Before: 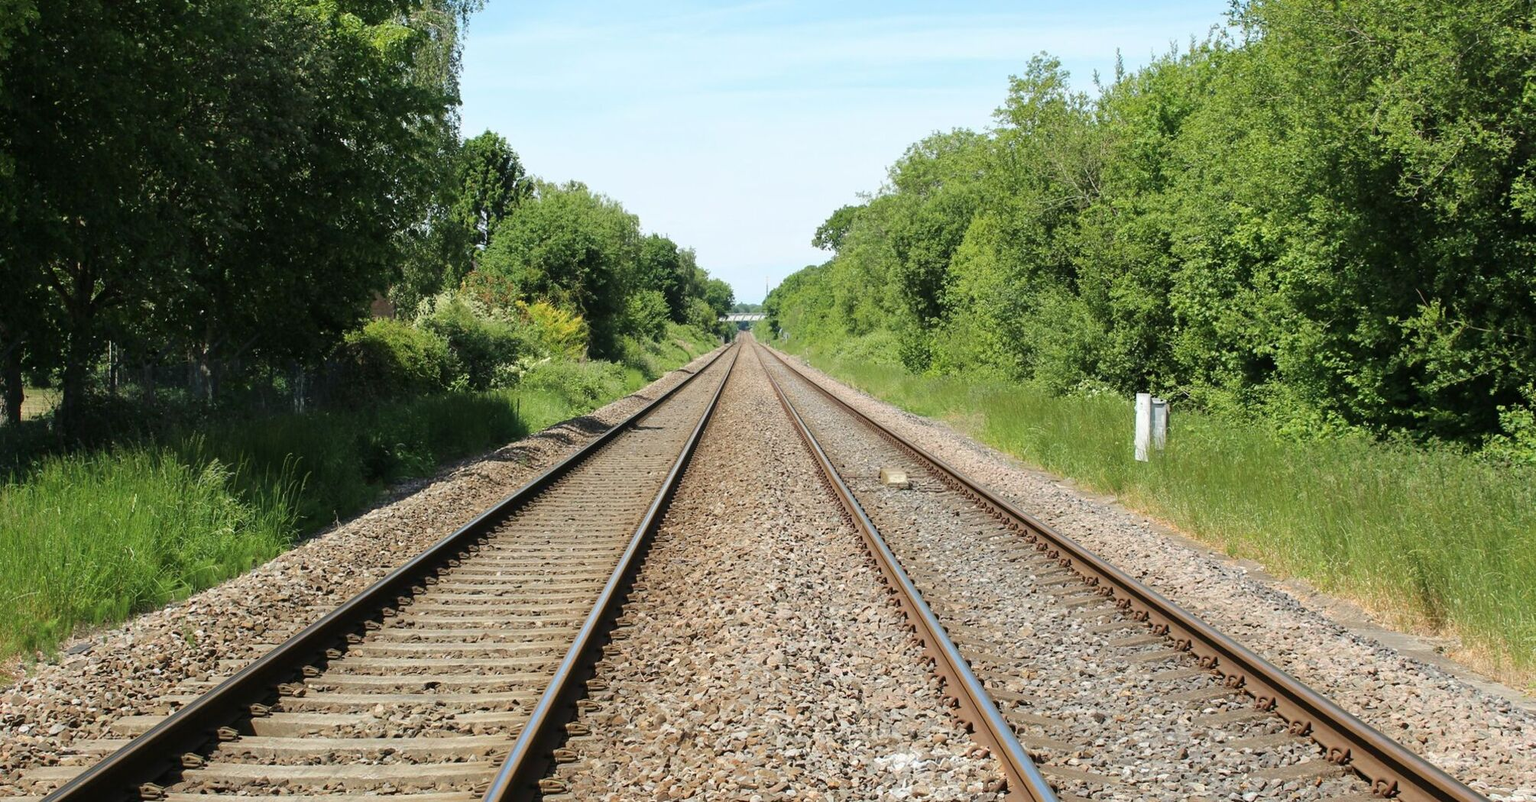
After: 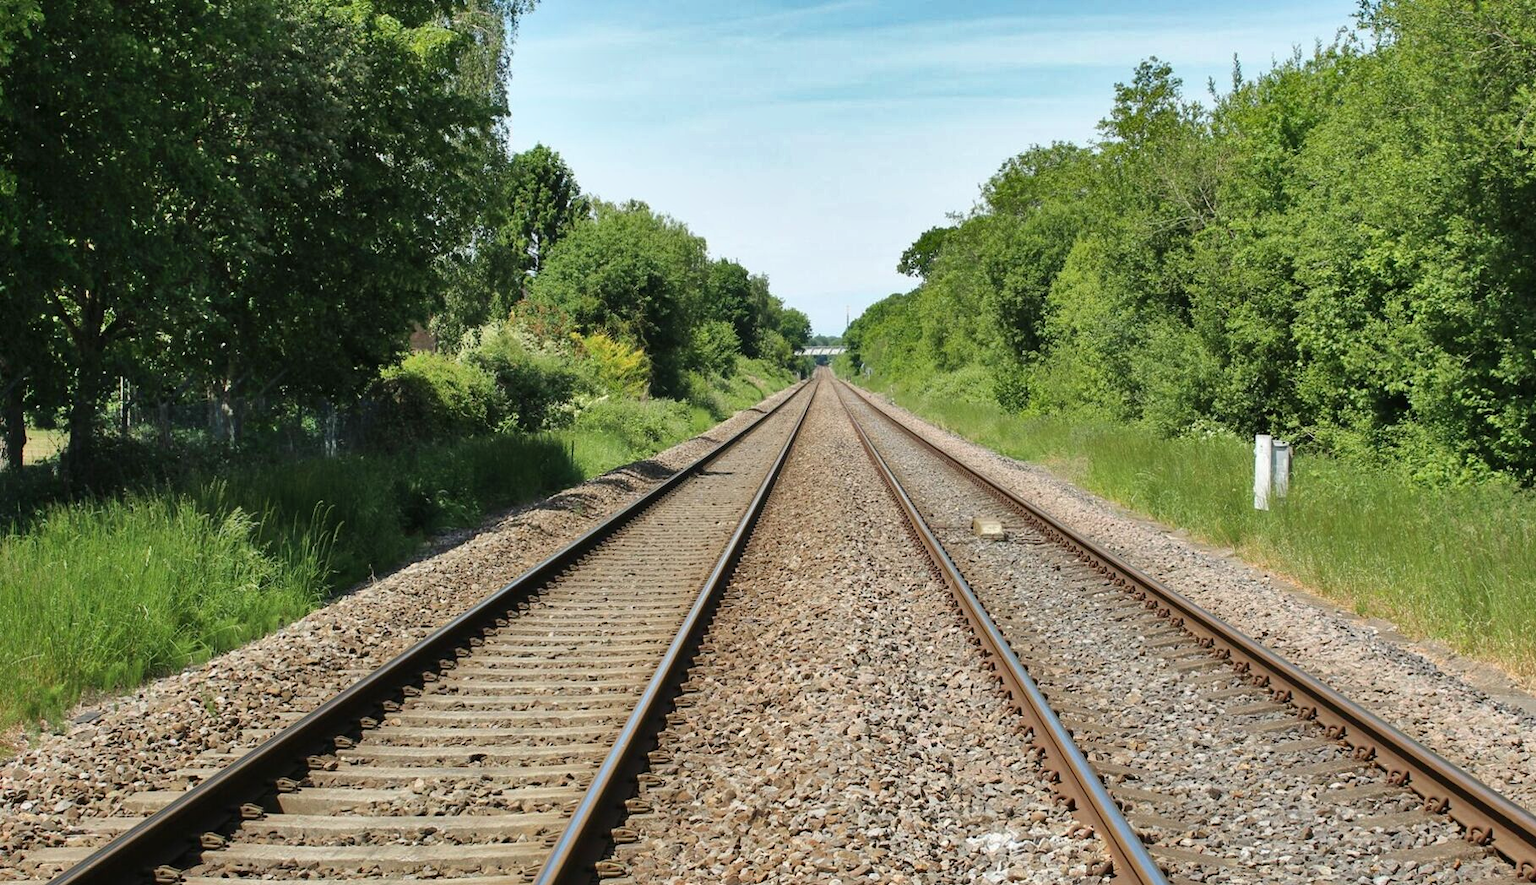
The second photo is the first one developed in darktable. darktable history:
shadows and highlights: radius 103.3, shadows 50.65, highlights -64.72, soften with gaussian
crop: right 9.5%, bottom 0.029%
